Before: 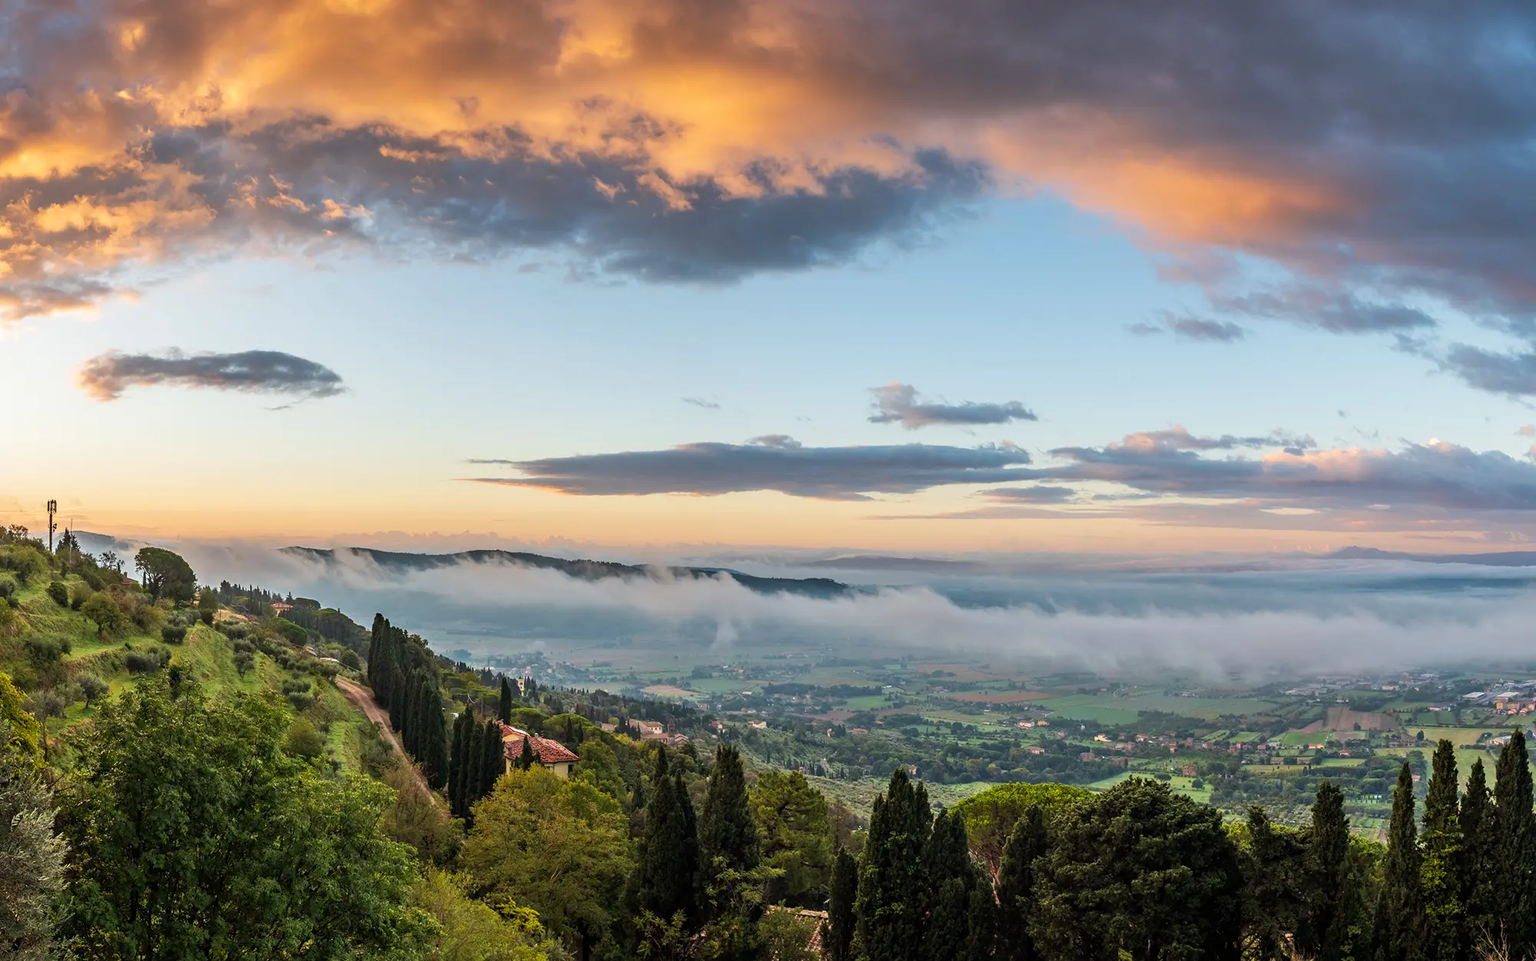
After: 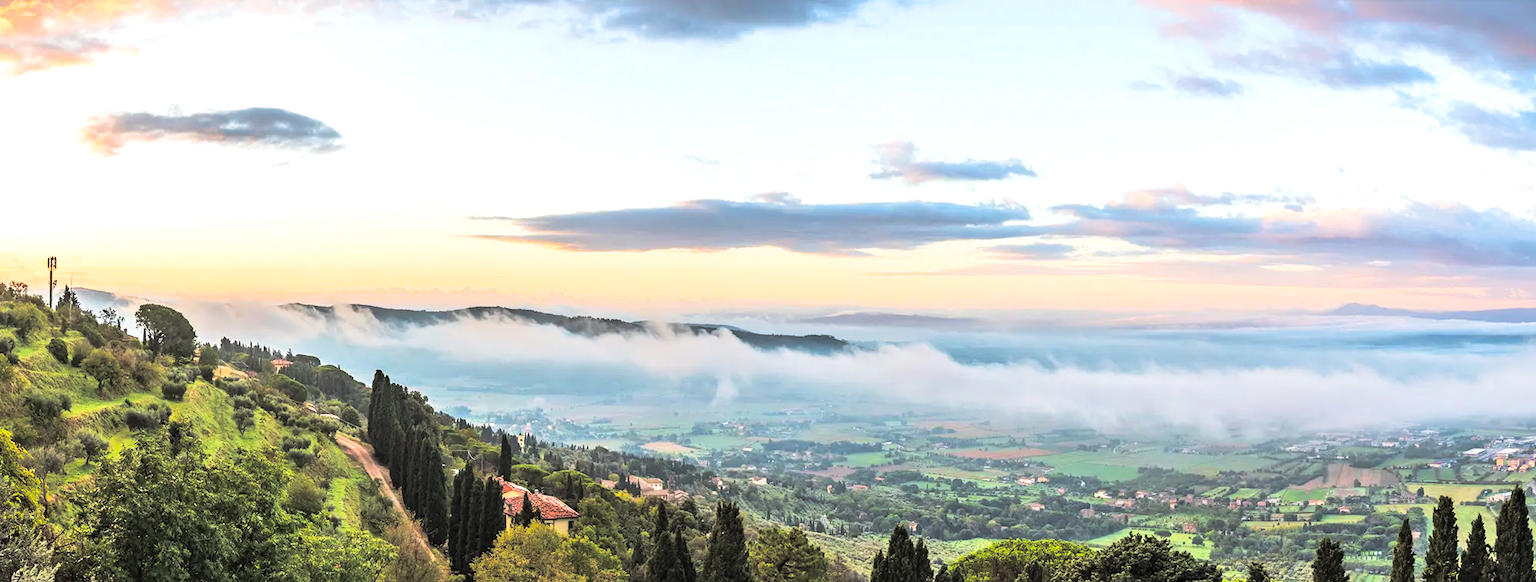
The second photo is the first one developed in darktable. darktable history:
split-toning: shadows › hue 36°, shadows › saturation 0.05, highlights › hue 10.8°, highlights › saturation 0.15, compress 40%
crop and rotate: top 25.357%, bottom 13.942%
exposure: black level correction 0, exposure 0.6 EV, compensate exposure bias true, compensate highlight preservation false
contrast brightness saturation: contrast 0.2, brightness 0.16, saturation 0.22
